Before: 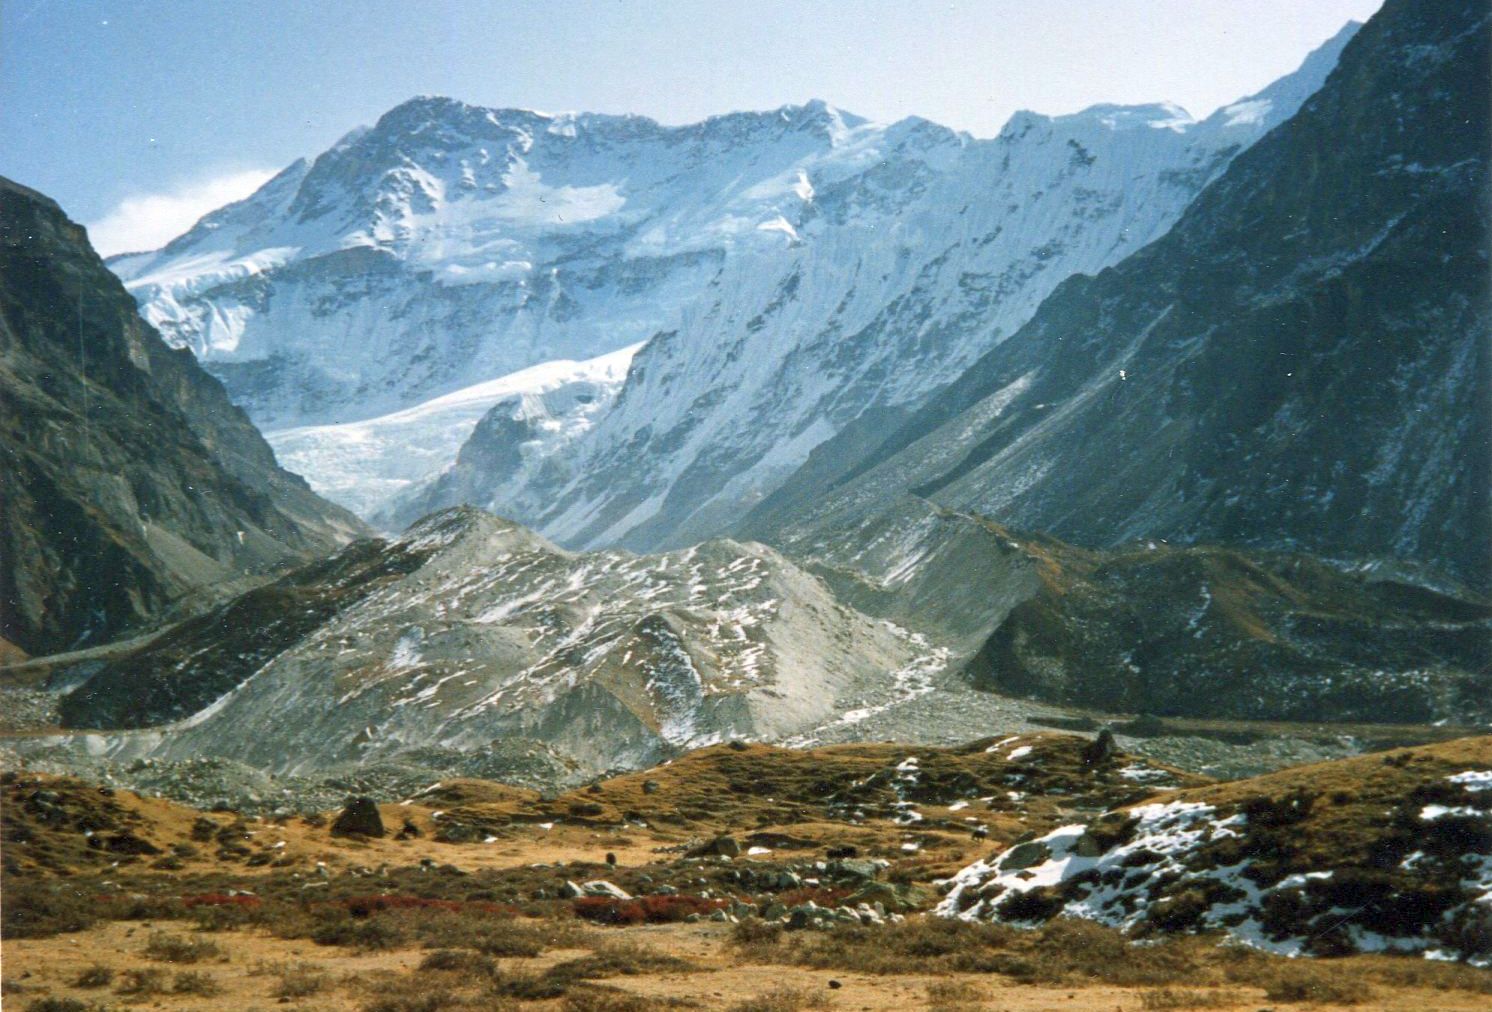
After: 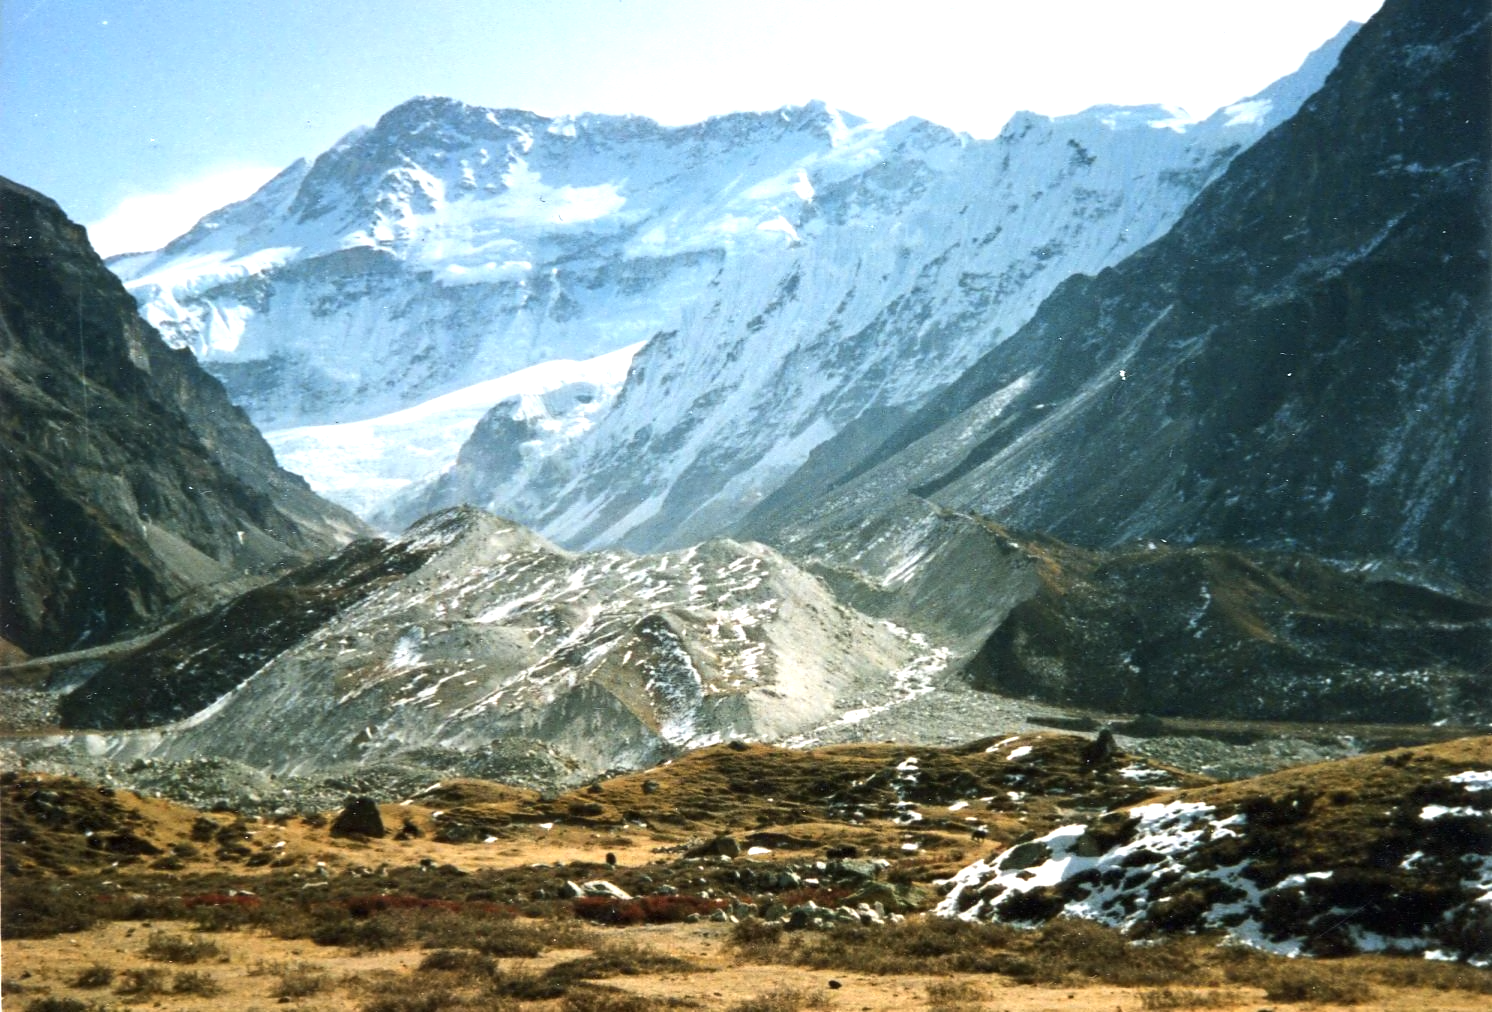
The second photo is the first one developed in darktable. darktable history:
contrast equalizer: octaves 7, y [[0.5 ×6], [0.5 ×6], [0.5 ×6], [0, 0.033, 0.067, 0.1, 0.133, 0.167], [0, 0.05, 0.1, 0.15, 0.2, 0.25]], mix 0.297
tone equalizer: -8 EV -0.713 EV, -7 EV -0.672 EV, -6 EV -0.588 EV, -5 EV -0.413 EV, -3 EV 0.371 EV, -2 EV 0.6 EV, -1 EV 0.685 EV, +0 EV 0.727 EV, edges refinement/feathering 500, mask exposure compensation -1.57 EV, preserve details no
